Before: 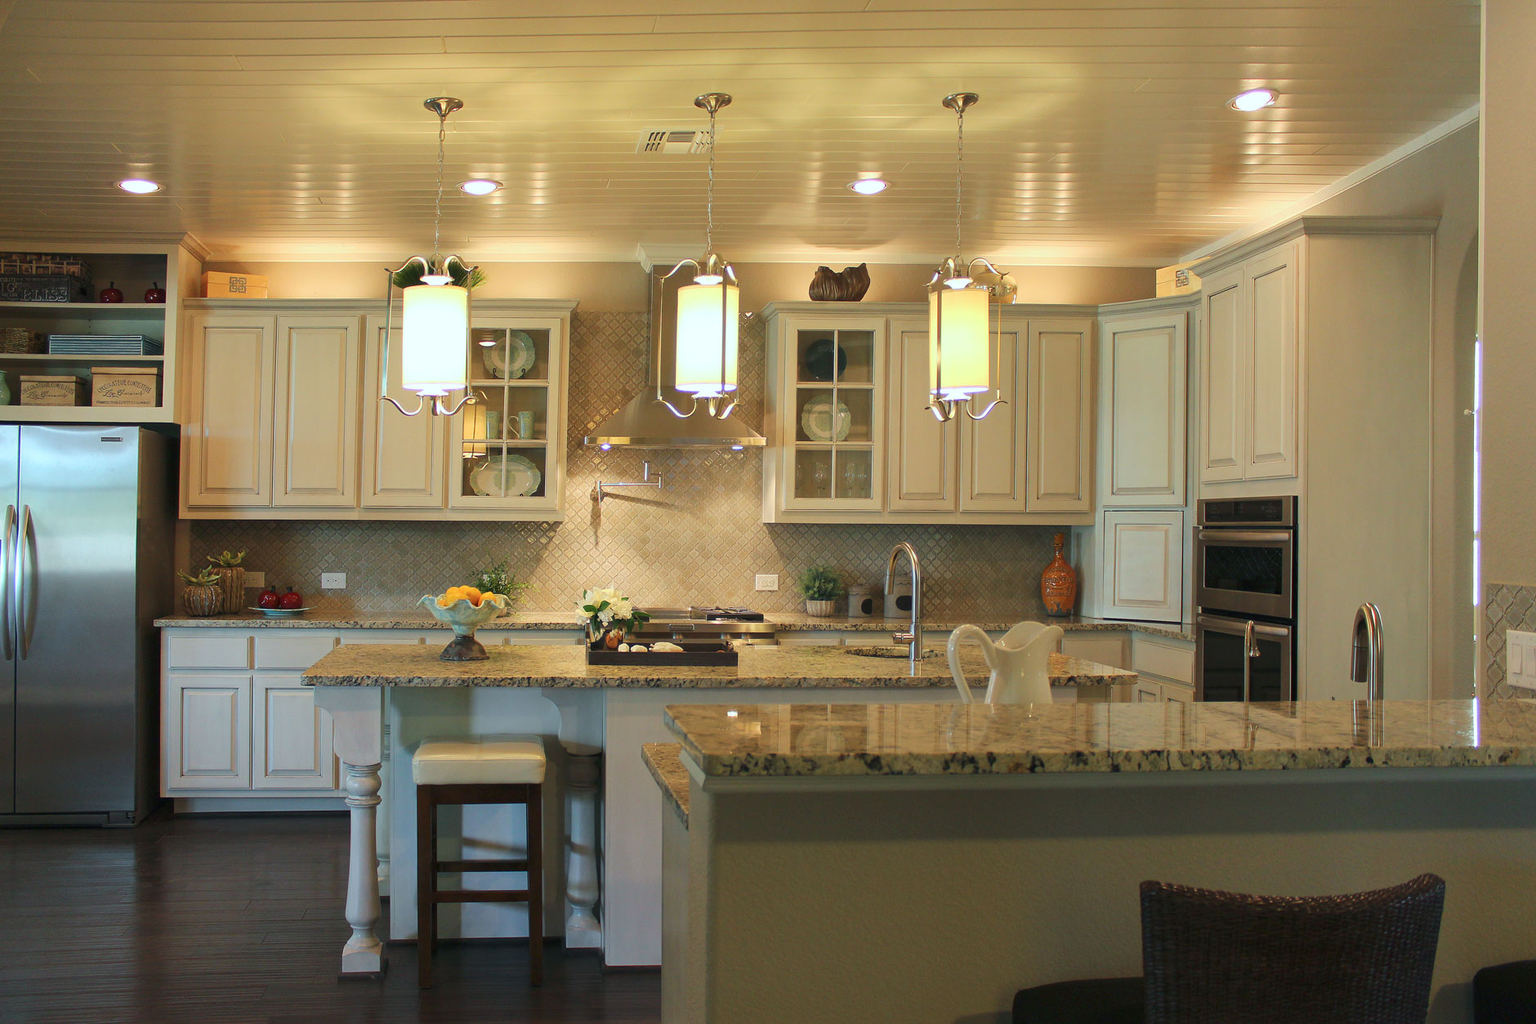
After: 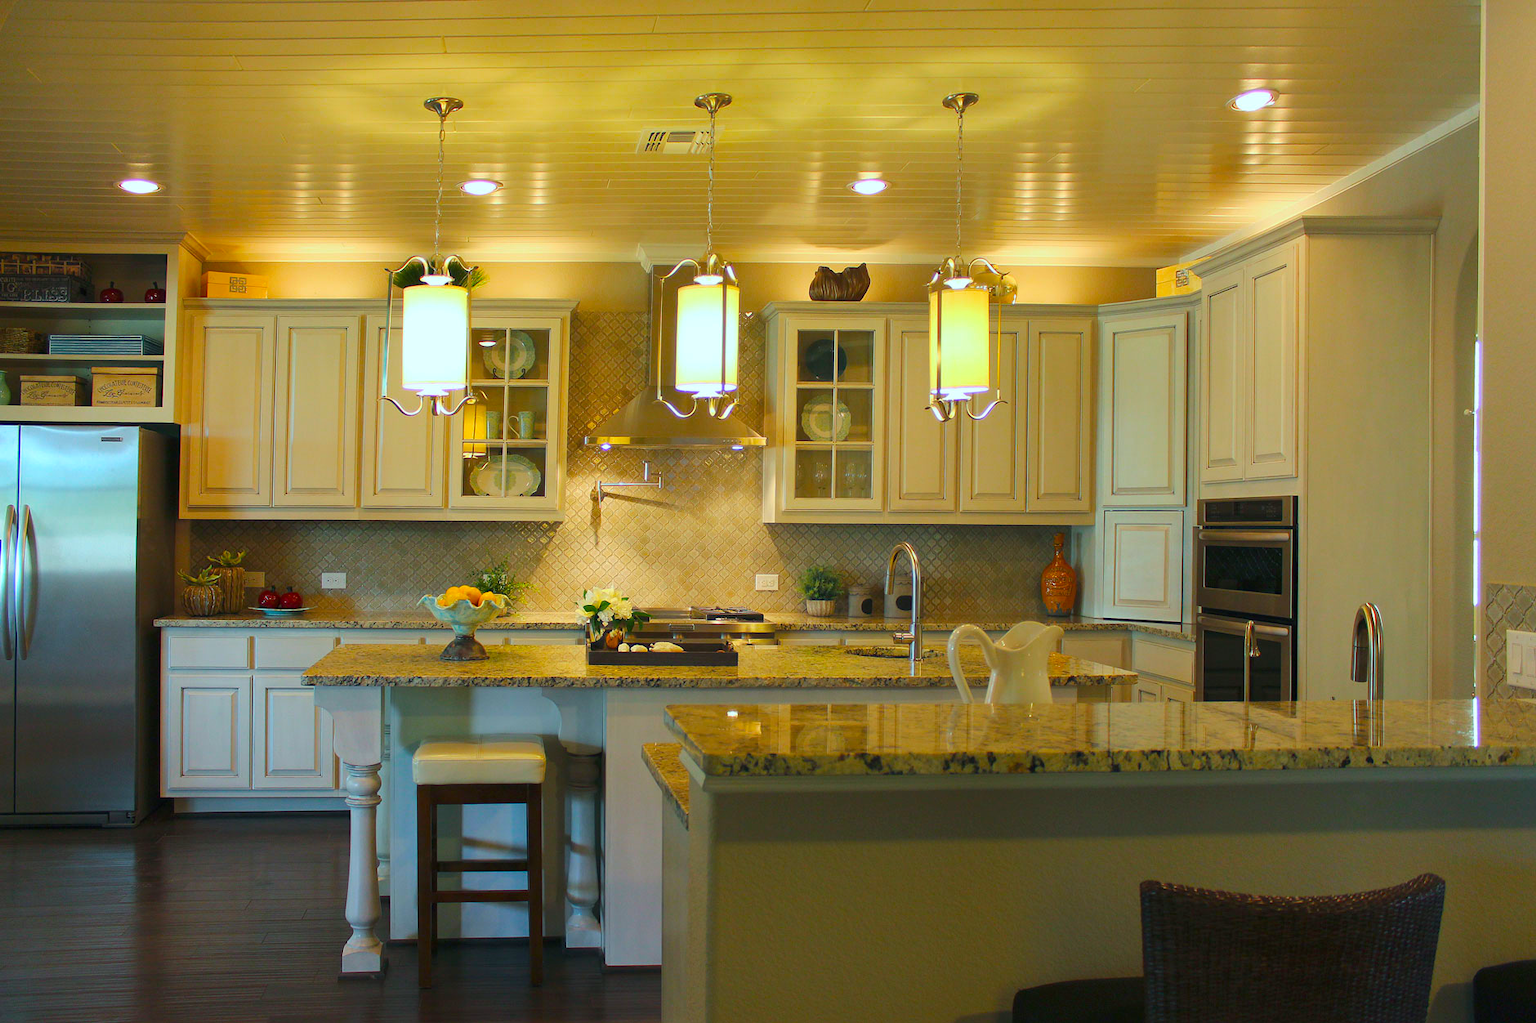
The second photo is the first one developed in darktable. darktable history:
color balance rgb: linear chroma grading › global chroma 15%, perceptual saturation grading › global saturation 30%
white balance: red 0.978, blue 0.999
